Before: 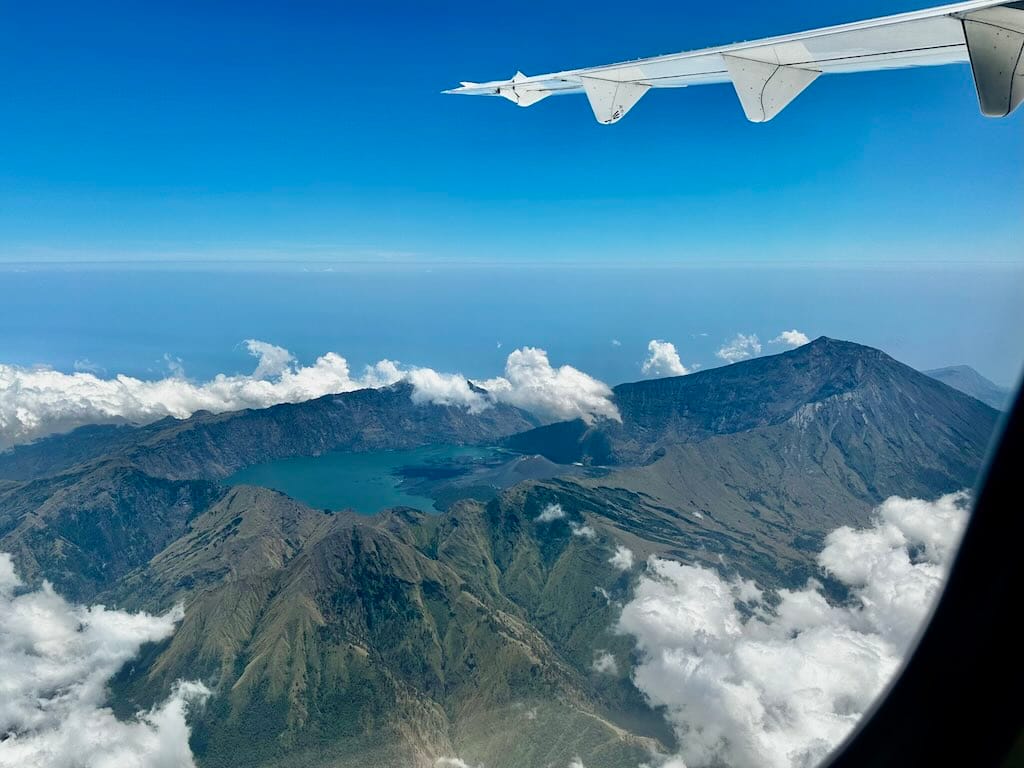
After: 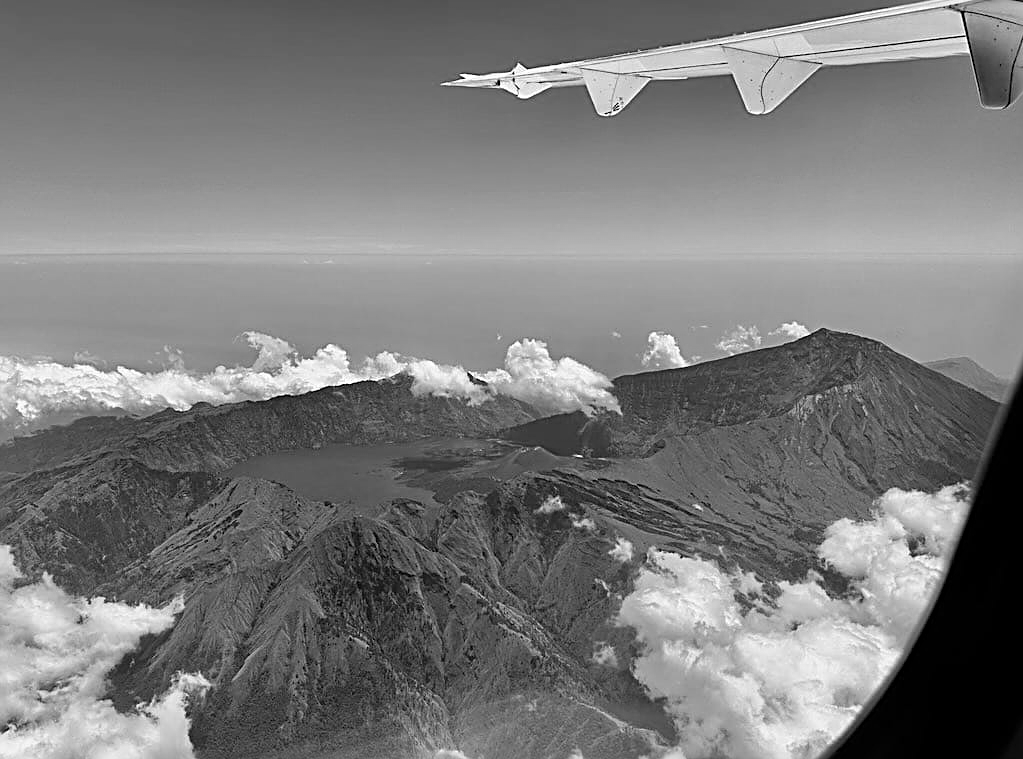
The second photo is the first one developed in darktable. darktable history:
sharpen: radius 2.676, amount 0.669
crop: top 1.049%, right 0.001%
monochrome: on, module defaults
